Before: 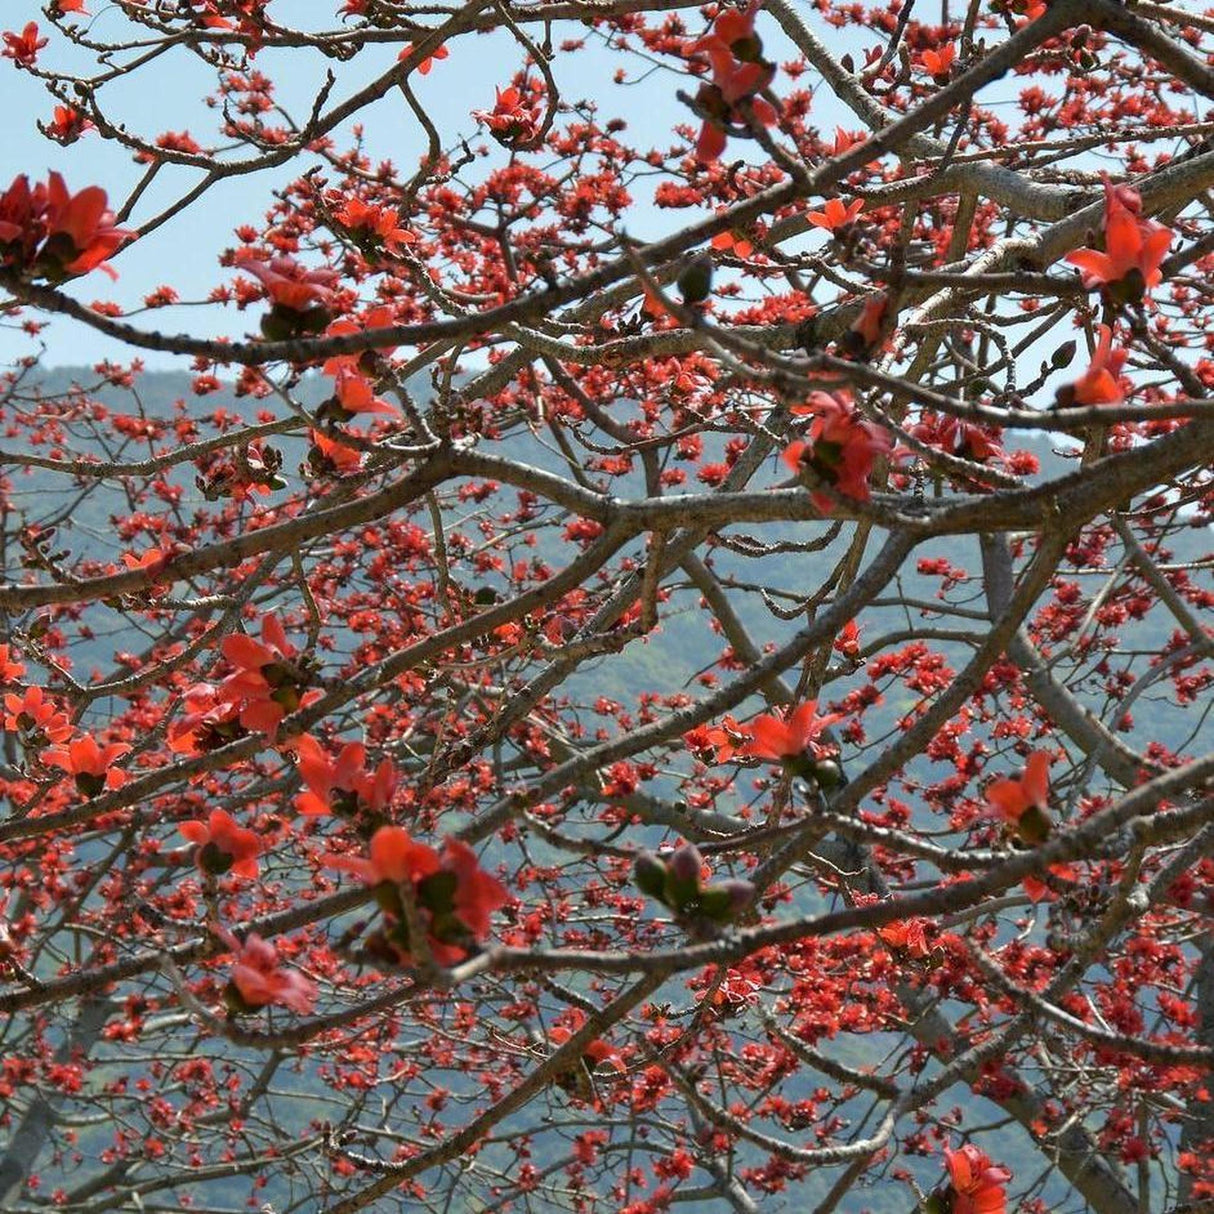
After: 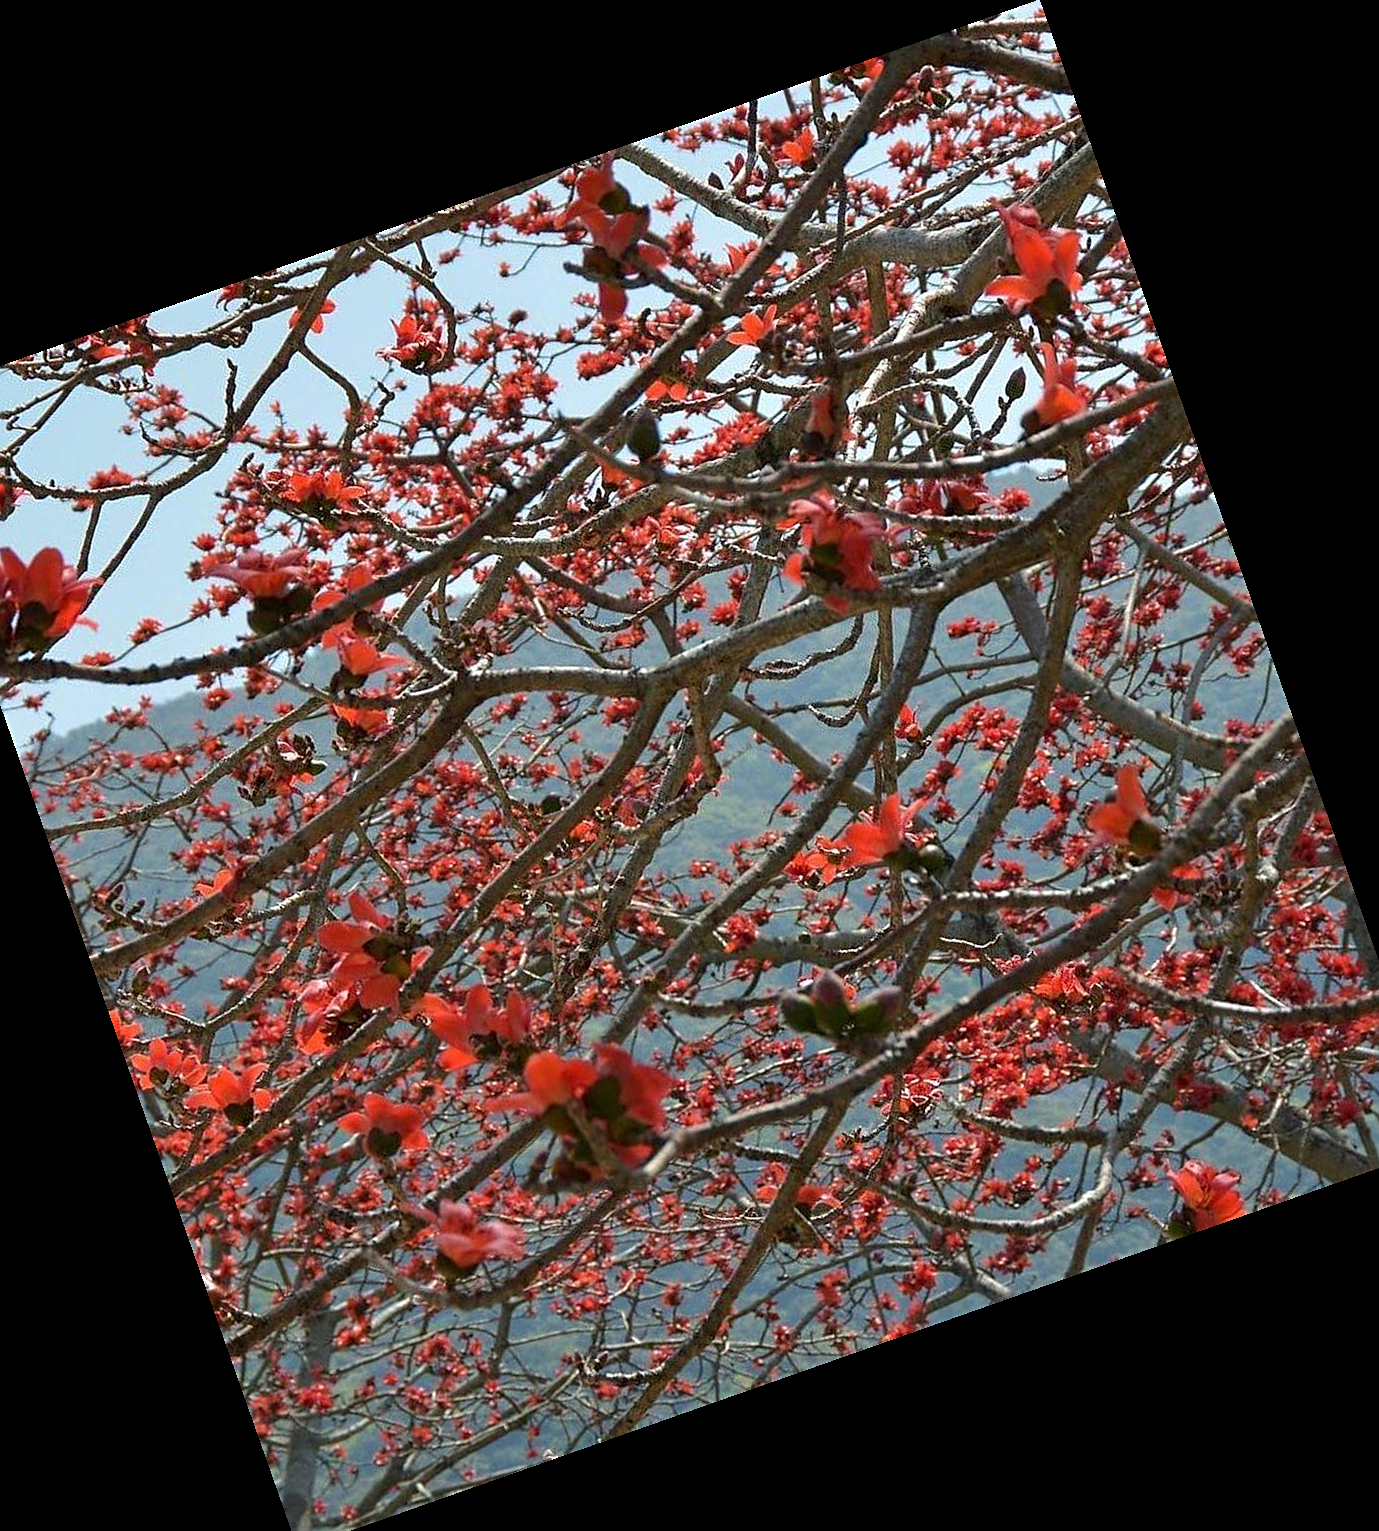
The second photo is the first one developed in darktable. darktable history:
sharpen: on, module defaults
crop and rotate: angle 19.43°, left 6.812%, right 4.125%, bottom 1.087%
